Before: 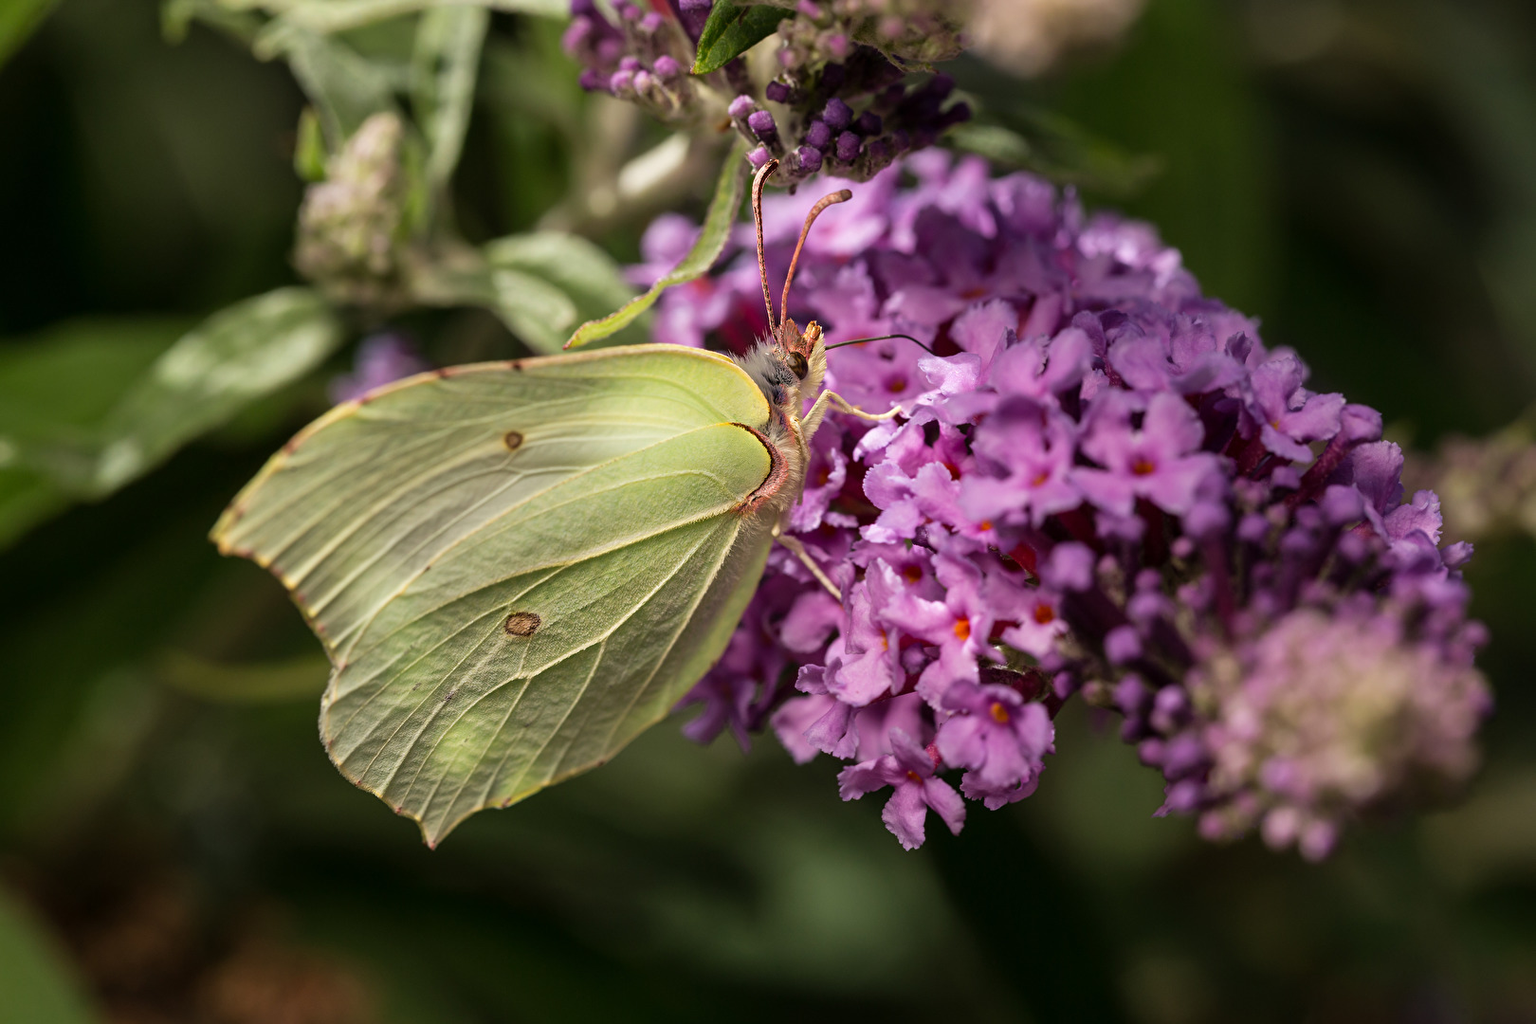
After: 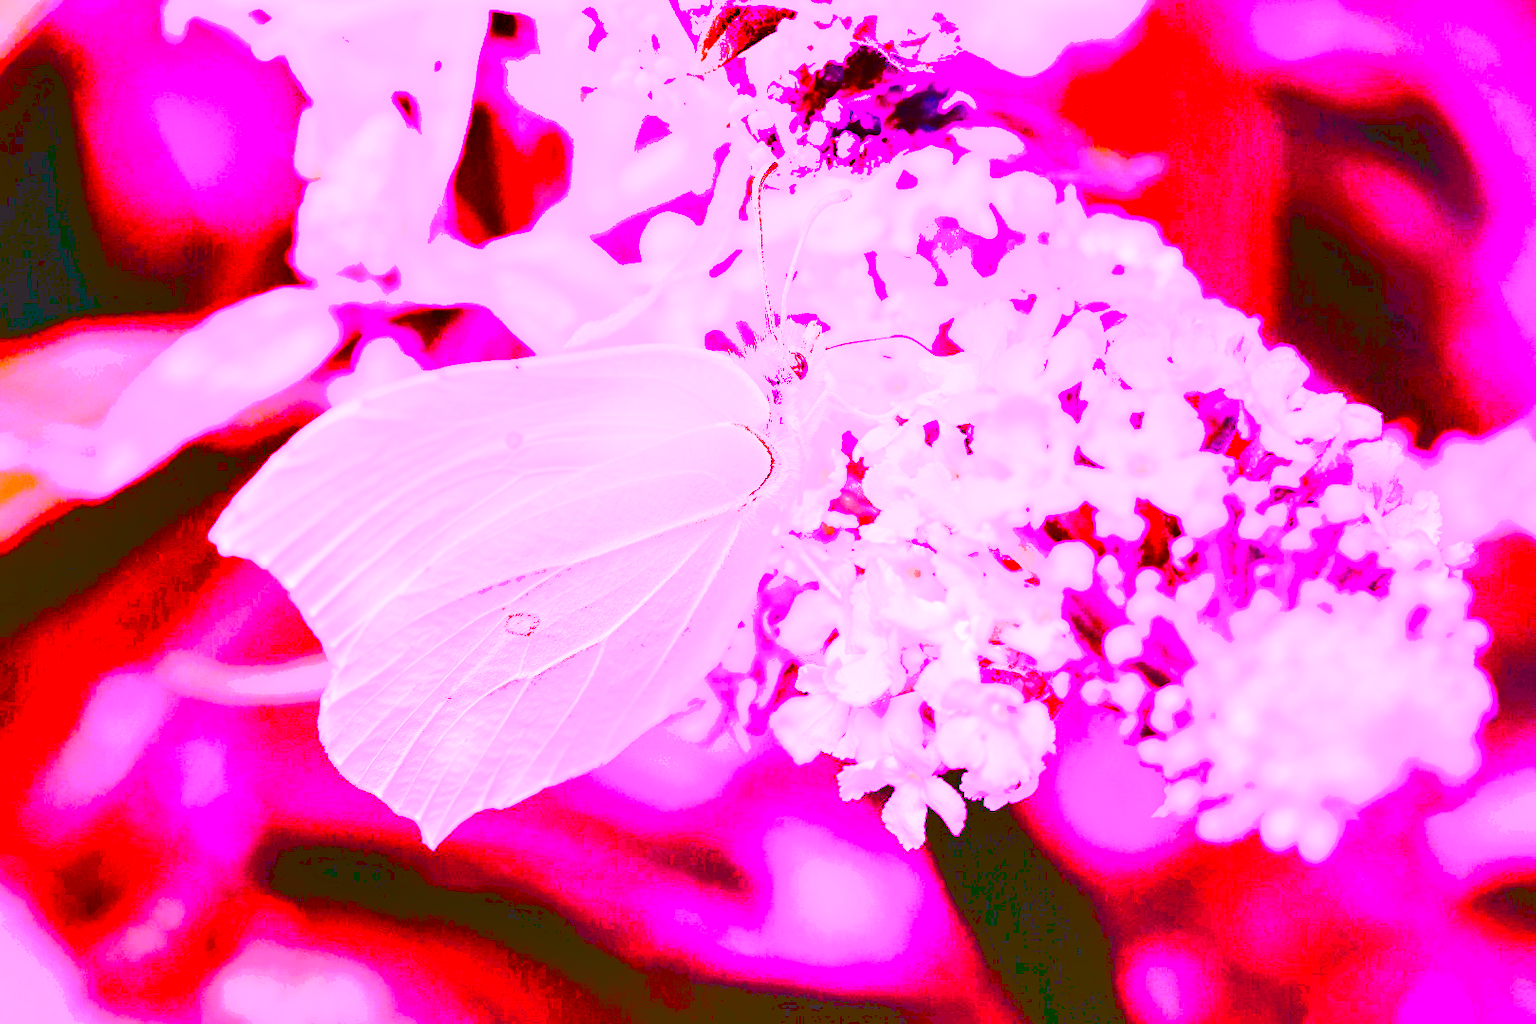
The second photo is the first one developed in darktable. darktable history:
tone curve: curves: ch0 [(0, 0) (0.003, 0.231) (0.011, 0.231) (0.025, 0.231) (0.044, 0.231) (0.069, 0.235) (0.1, 0.24) (0.136, 0.246) (0.177, 0.256) (0.224, 0.279) (0.277, 0.313) (0.335, 0.354) (0.399, 0.428) (0.468, 0.514) (0.543, 0.61) (0.623, 0.728) (0.709, 0.808) (0.801, 0.873) (0.898, 0.909) (1, 1)], preserve colors none
white balance: red 8, blue 8
base curve: curves: ch0 [(0, 0) (0.028, 0.03) (0.121, 0.232) (0.46, 0.748) (0.859, 0.968) (1, 1)], preserve colors none
color zones: curves: ch0 [(0.068, 0.464) (0.25, 0.5) (0.48, 0.508) (0.75, 0.536) (0.886, 0.476) (0.967, 0.456)]; ch1 [(0.066, 0.456) (0.25, 0.5) (0.616, 0.508) (0.746, 0.56) (0.934, 0.444)]
color correction: highlights a* 19.5, highlights b* -11.53, saturation 1.69
contrast brightness saturation: contrast 0.2, brightness -0.11, saturation 0.1
shadows and highlights: radius 337.17, shadows 29.01, soften with gaussian
color calibration: illuminant as shot in camera, x 0.358, y 0.373, temperature 4628.91 K
